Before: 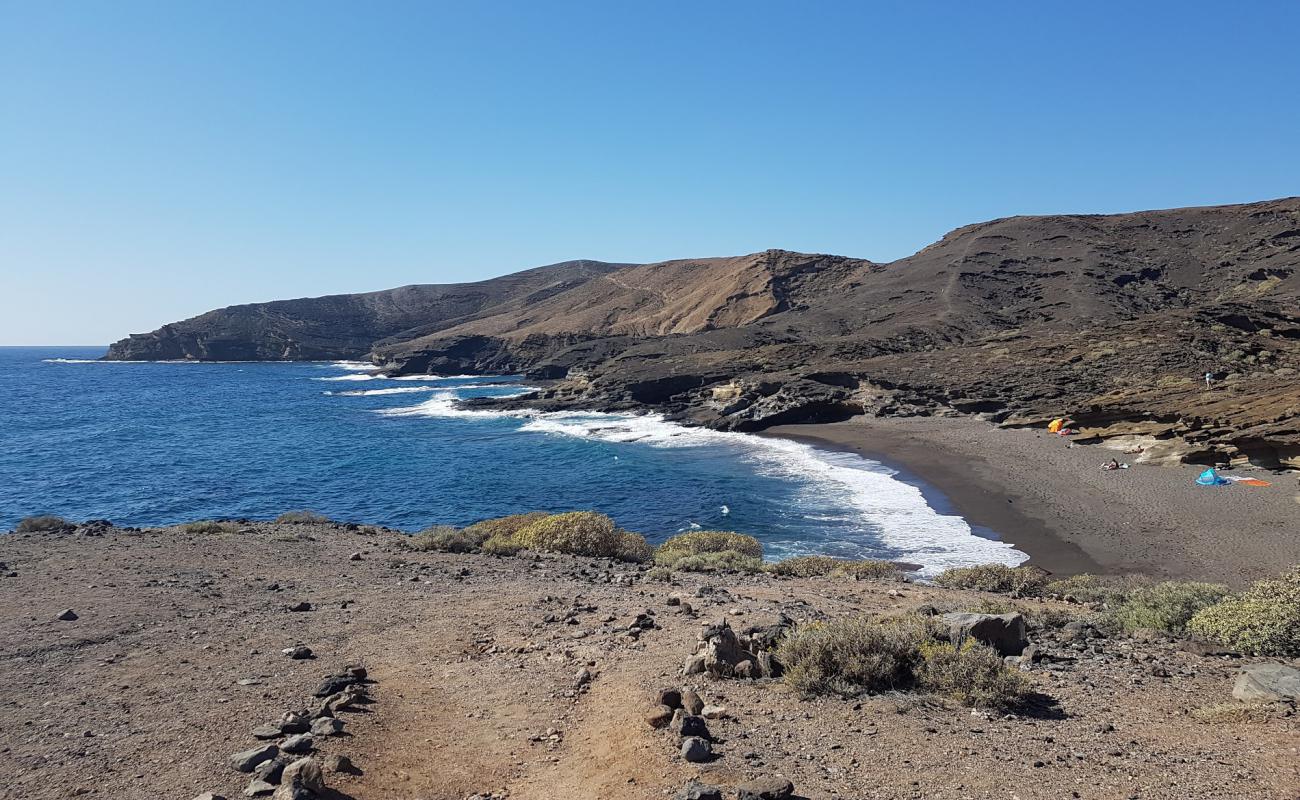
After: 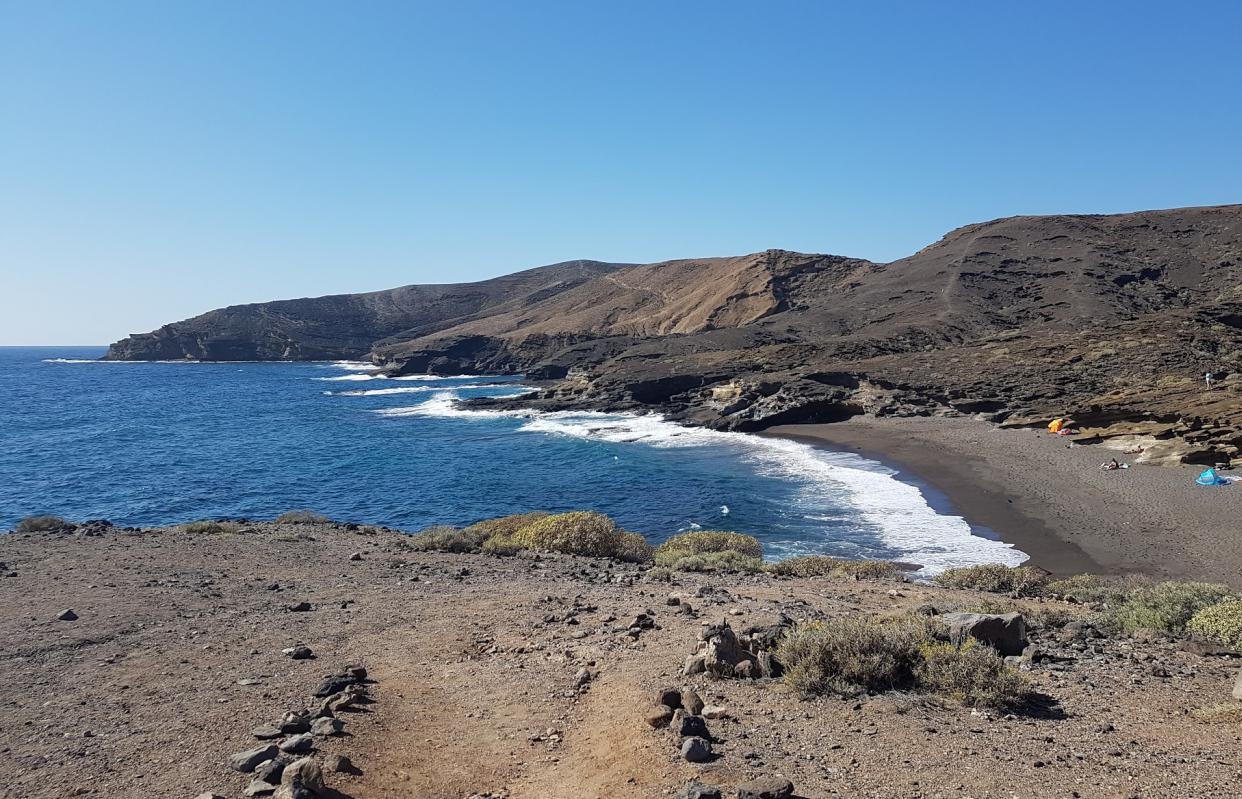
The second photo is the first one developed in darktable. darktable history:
crop: right 4.4%, bottom 0.037%
